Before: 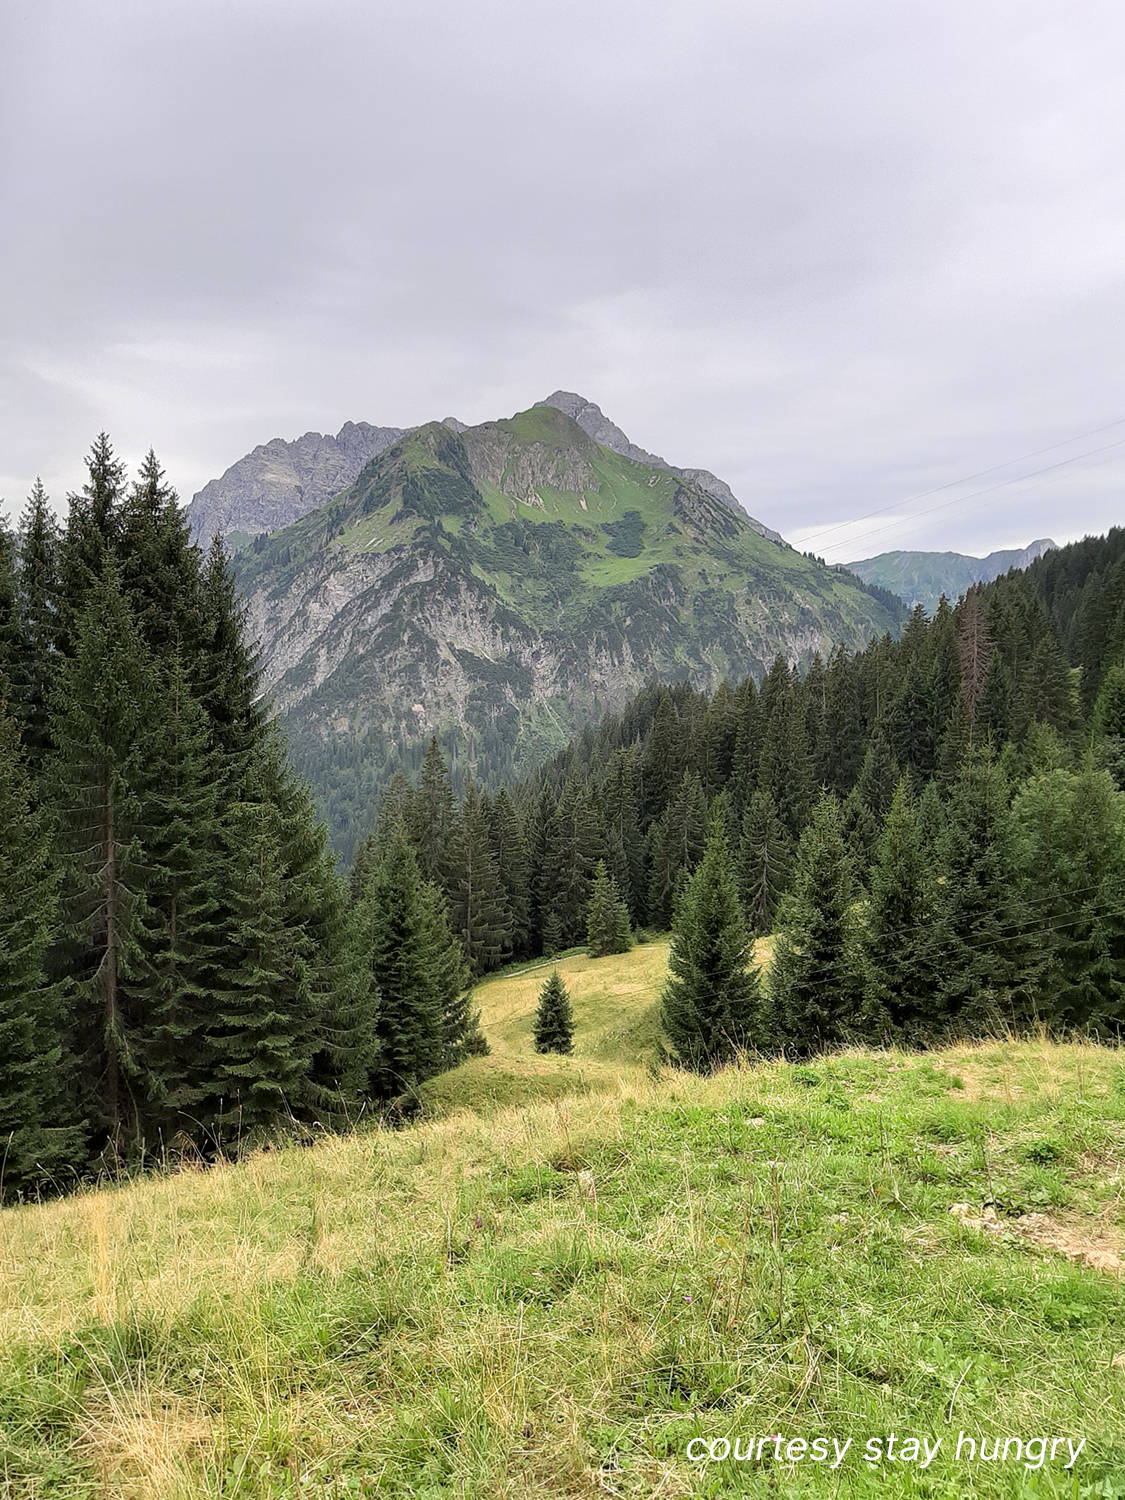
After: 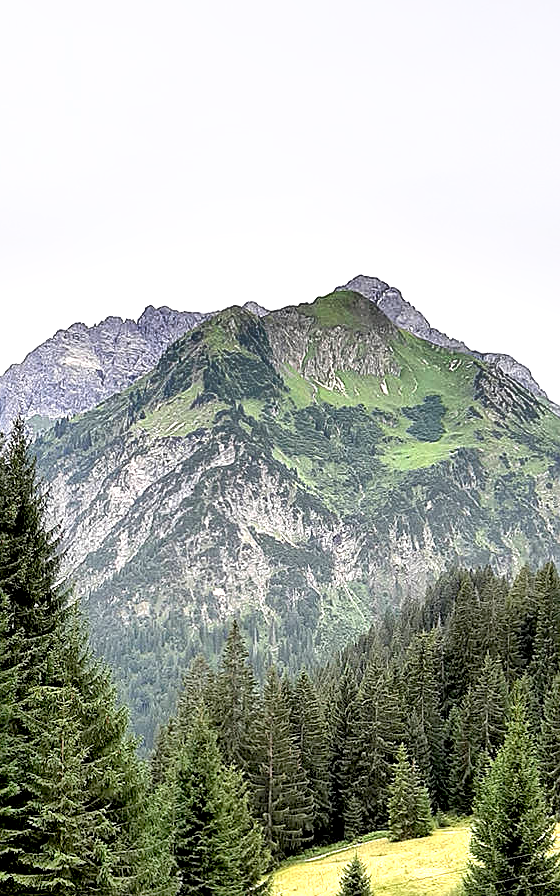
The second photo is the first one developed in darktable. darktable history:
crop: left 17.715%, top 7.757%, right 32.434%, bottom 32.46%
sharpen: on, module defaults
shadows and highlights: soften with gaussian
exposure: black level correction 0.008, exposure 0.973 EV, compensate highlight preservation false
